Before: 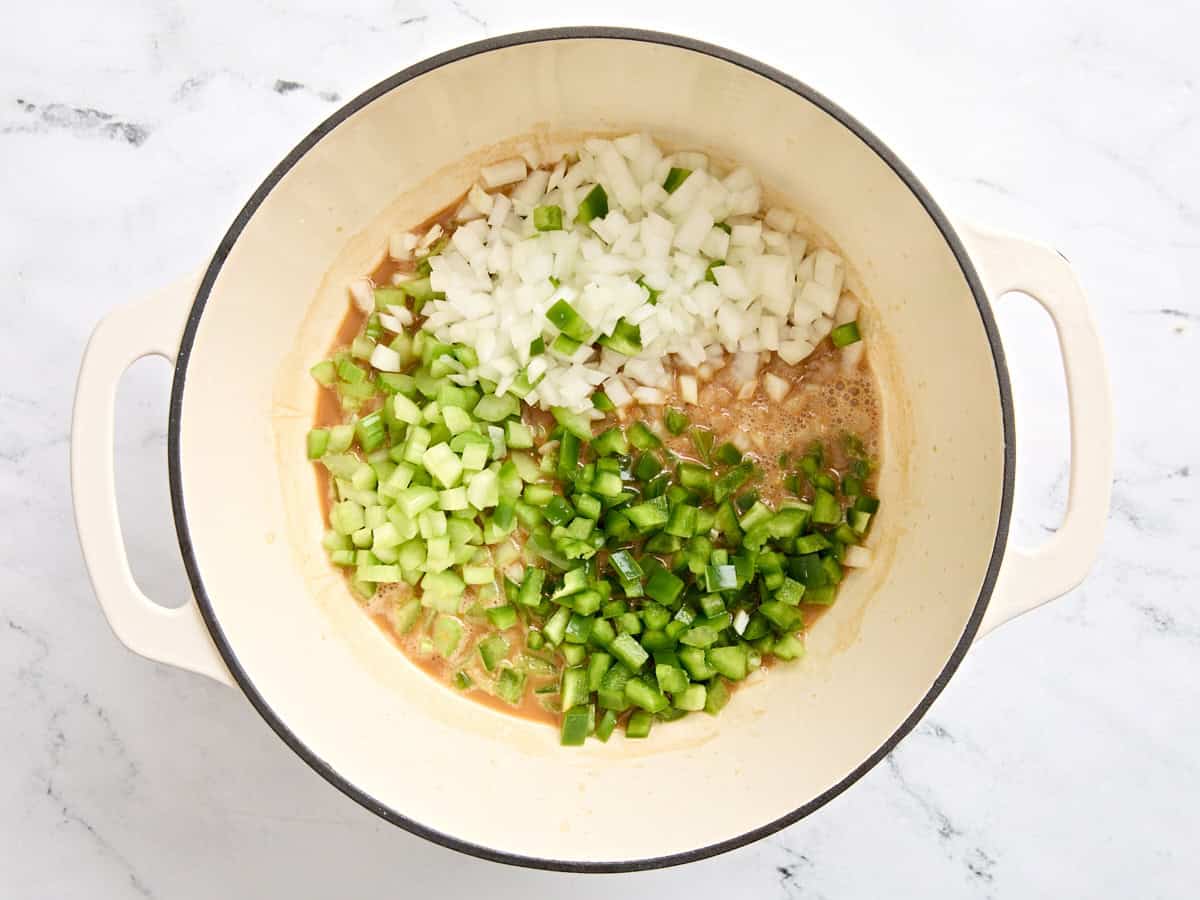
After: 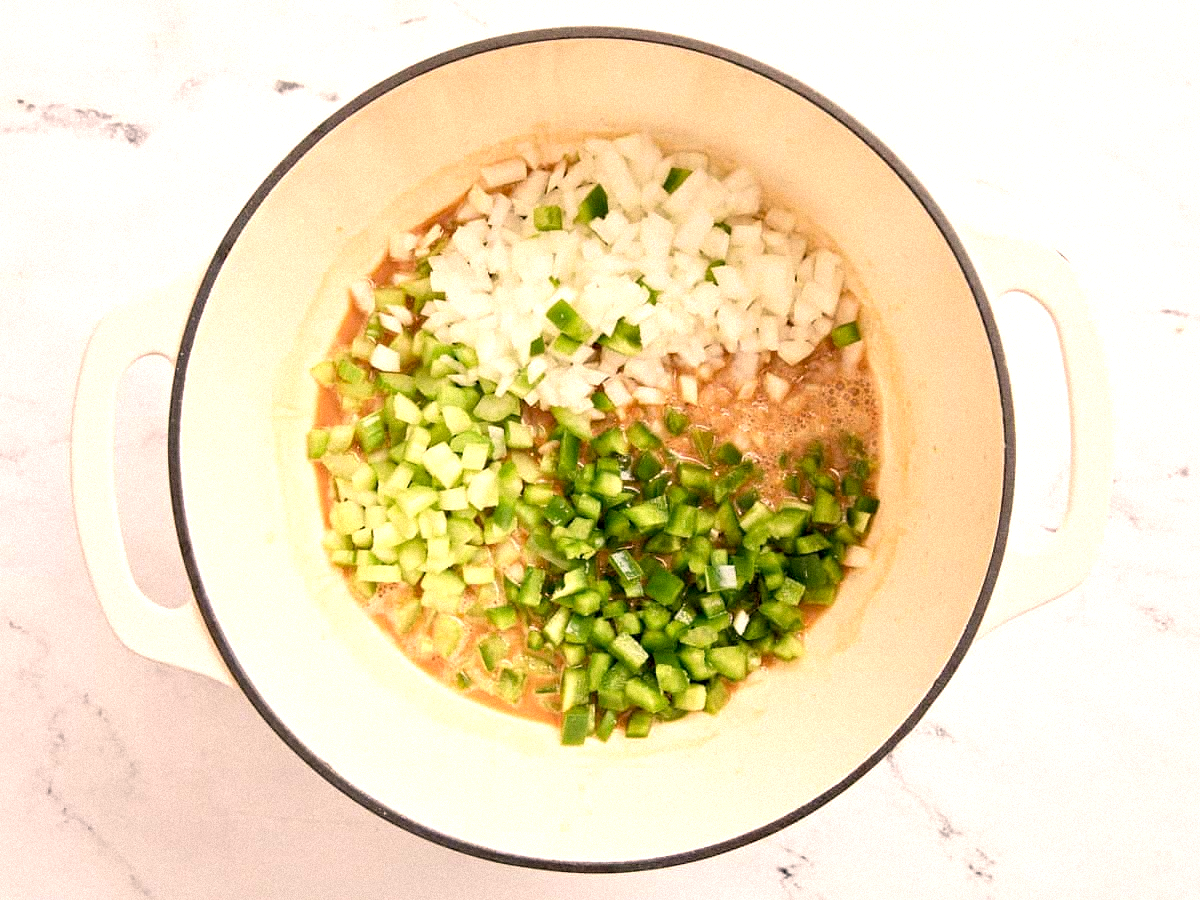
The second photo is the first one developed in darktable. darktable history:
grain: mid-tones bias 0%
white balance: red 1.127, blue 0.943
exposure: black level correction 0.005, exposure 0.286 EV, compensate highlight preservation false
